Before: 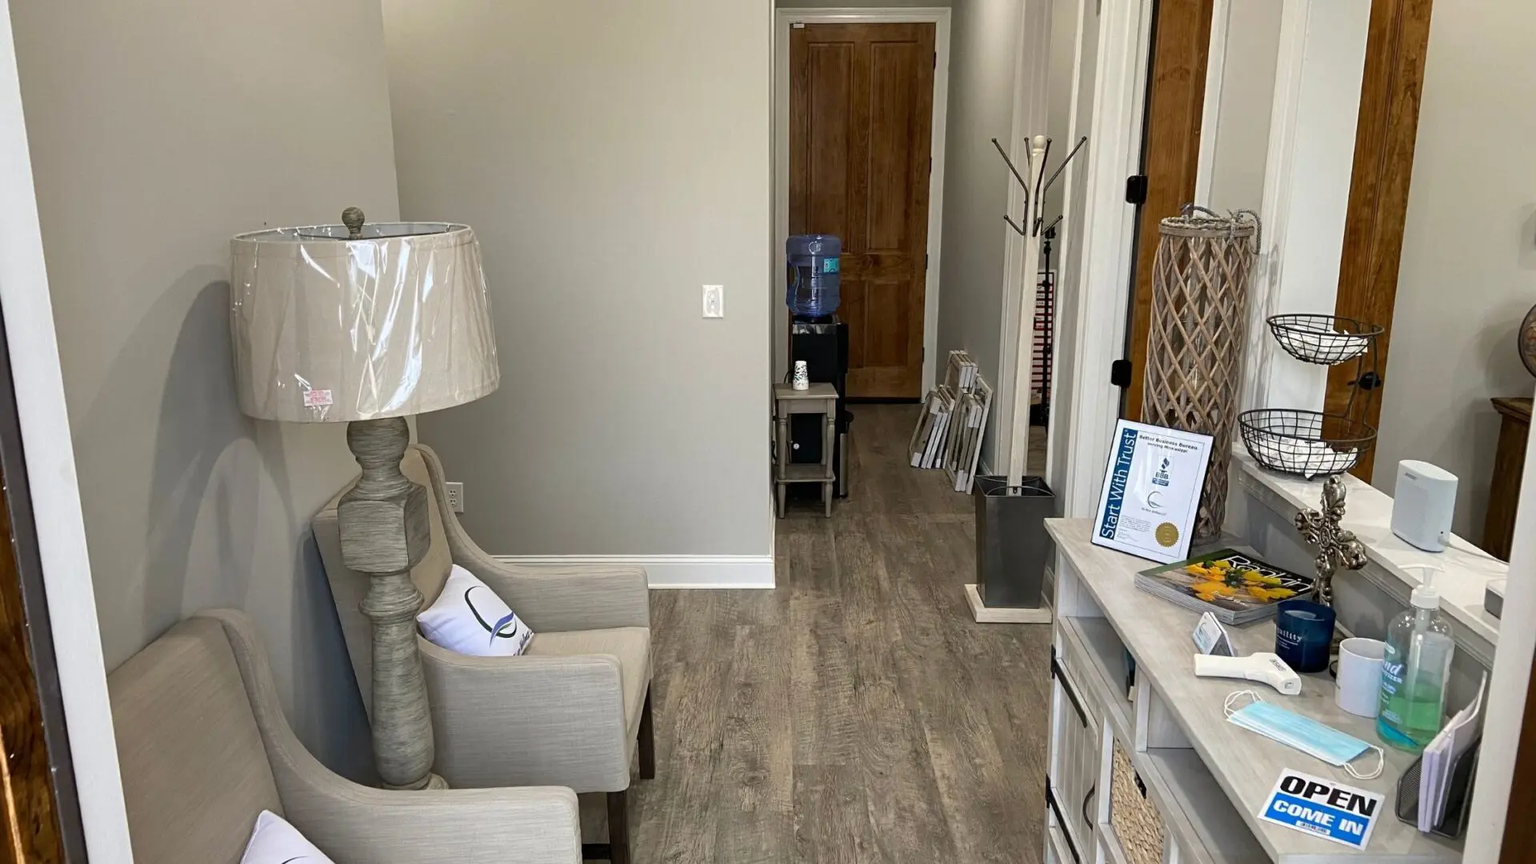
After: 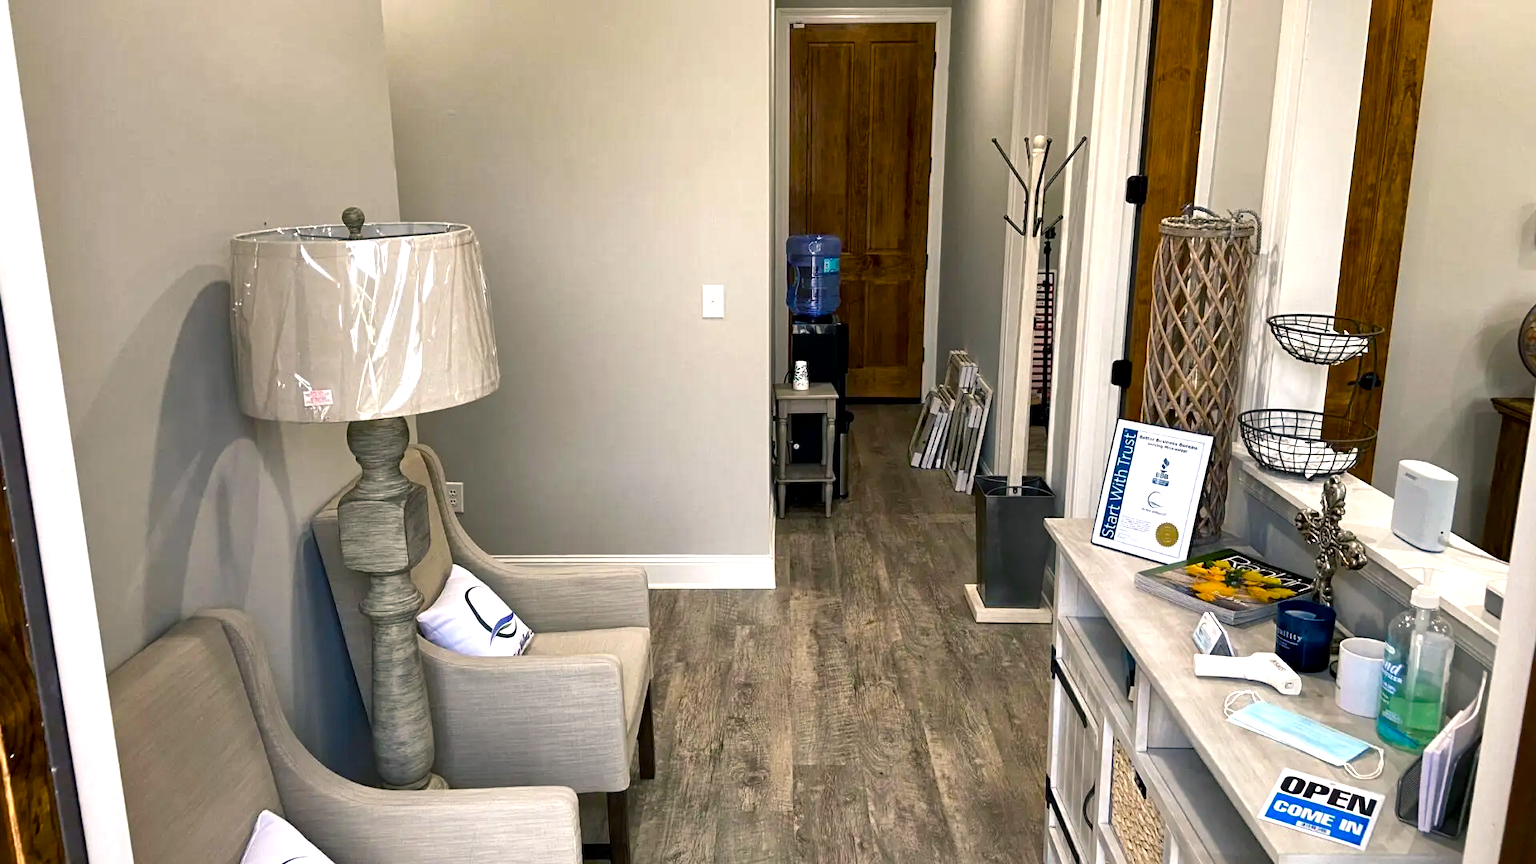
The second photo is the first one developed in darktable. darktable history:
local contrast: mode bilateral grid, contrast 20, coarseness 50, detail 132%, midtone range 0.2
color balance rgb: shadows lift › chroma 4.21%, shadows lift › hue 252.22°, highlights gain › chroma 1.36%, highlights gain › hue 50.24°, perceptual saturation grading › mid-tones 6.33%, perceptual saturation grading › shadows 72.44%, perceptual brilliance grading › highlights 11.59%, contrast 5.05%
